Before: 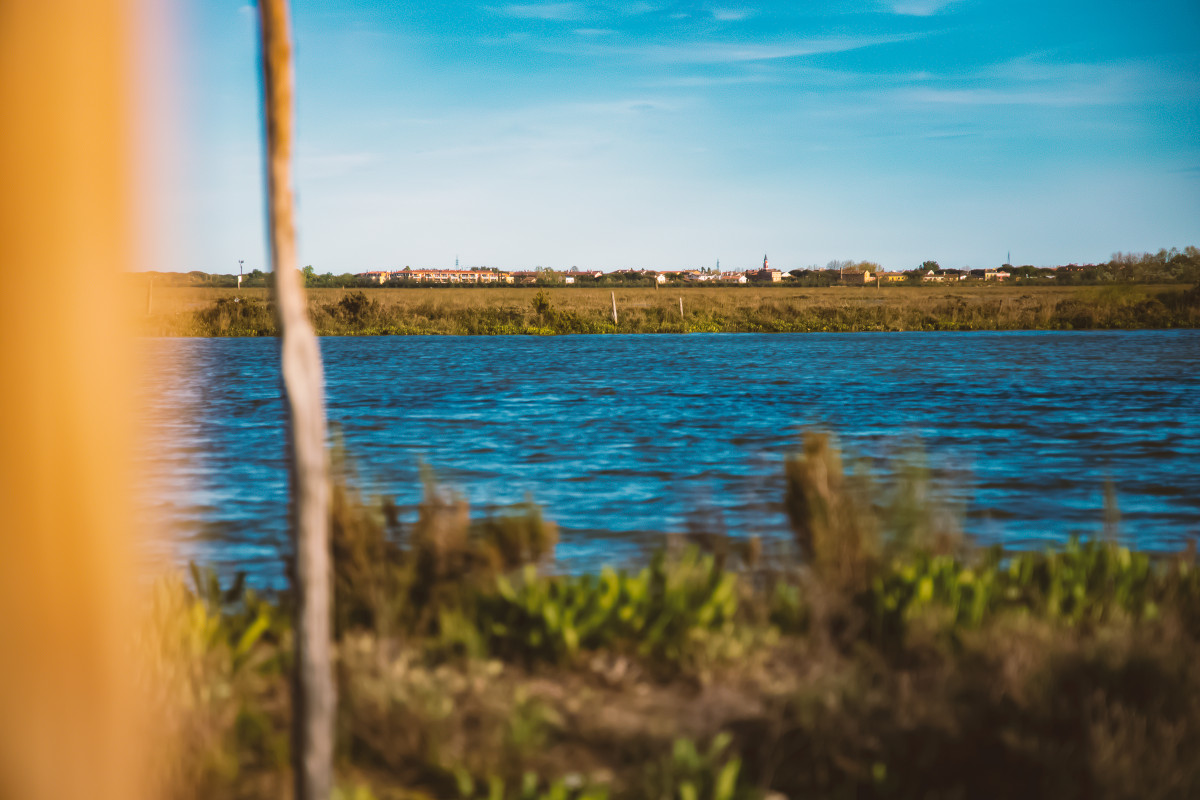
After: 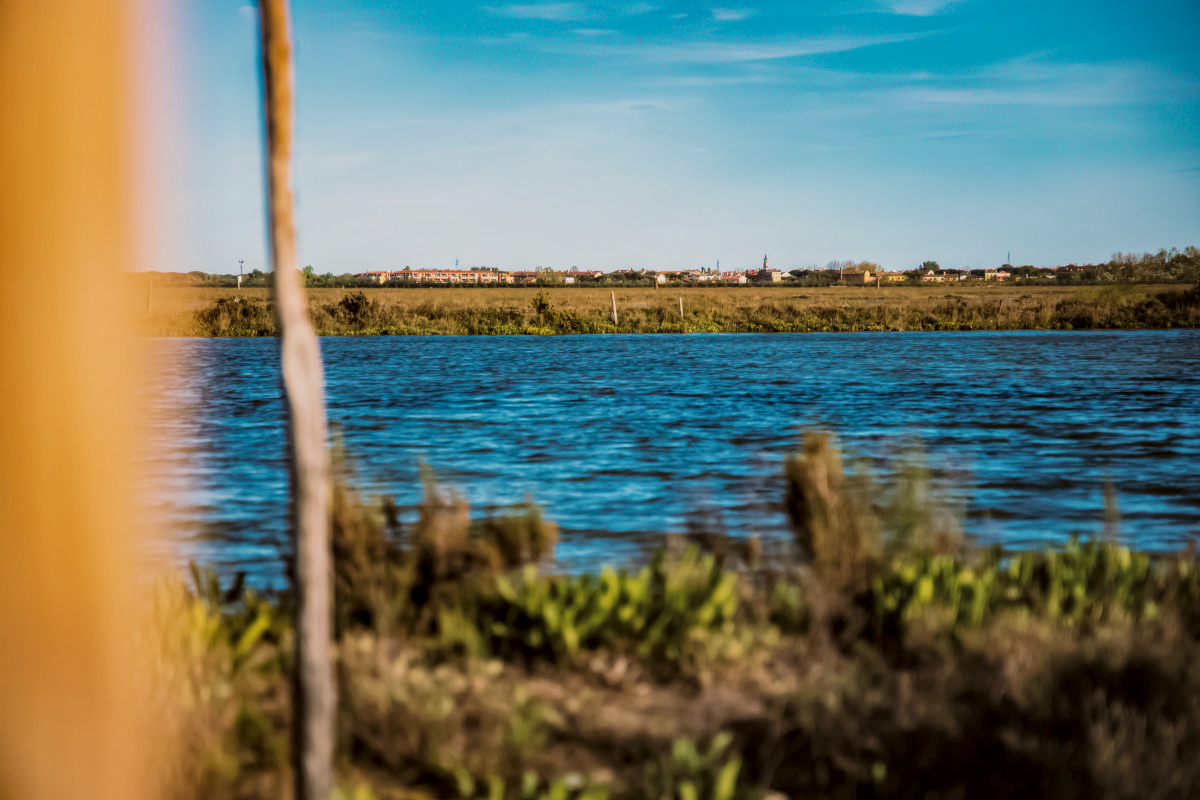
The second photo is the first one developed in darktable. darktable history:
local contrast: highlights 61%, detail 143%, midtone range 0.428
filmic rgb: black relative exposure -7.65 EV, white relative exposure 4.56 EV, hardness 3.61, color science v6 (2022)
